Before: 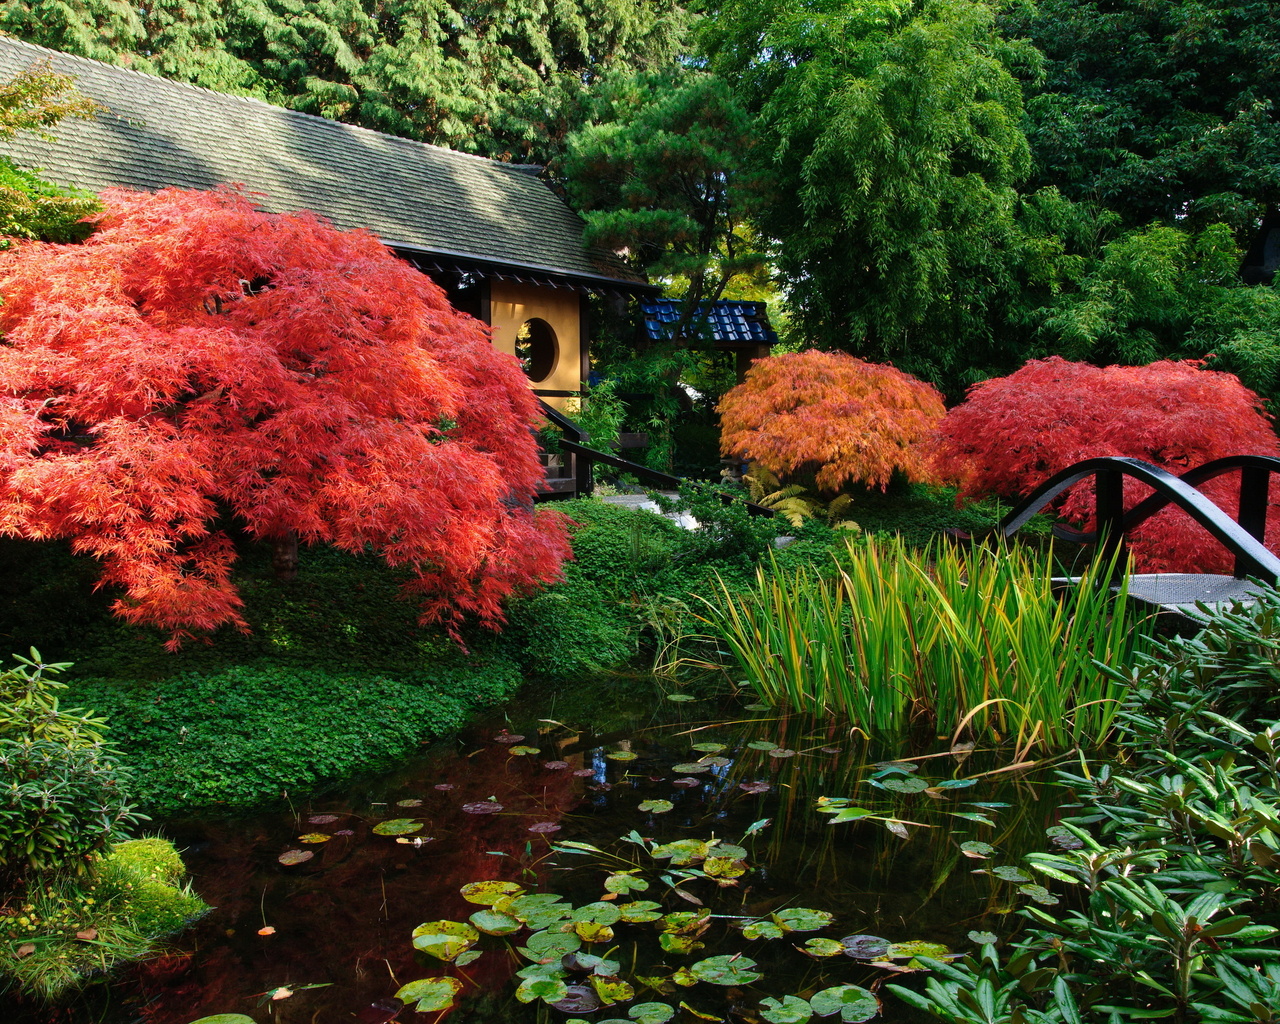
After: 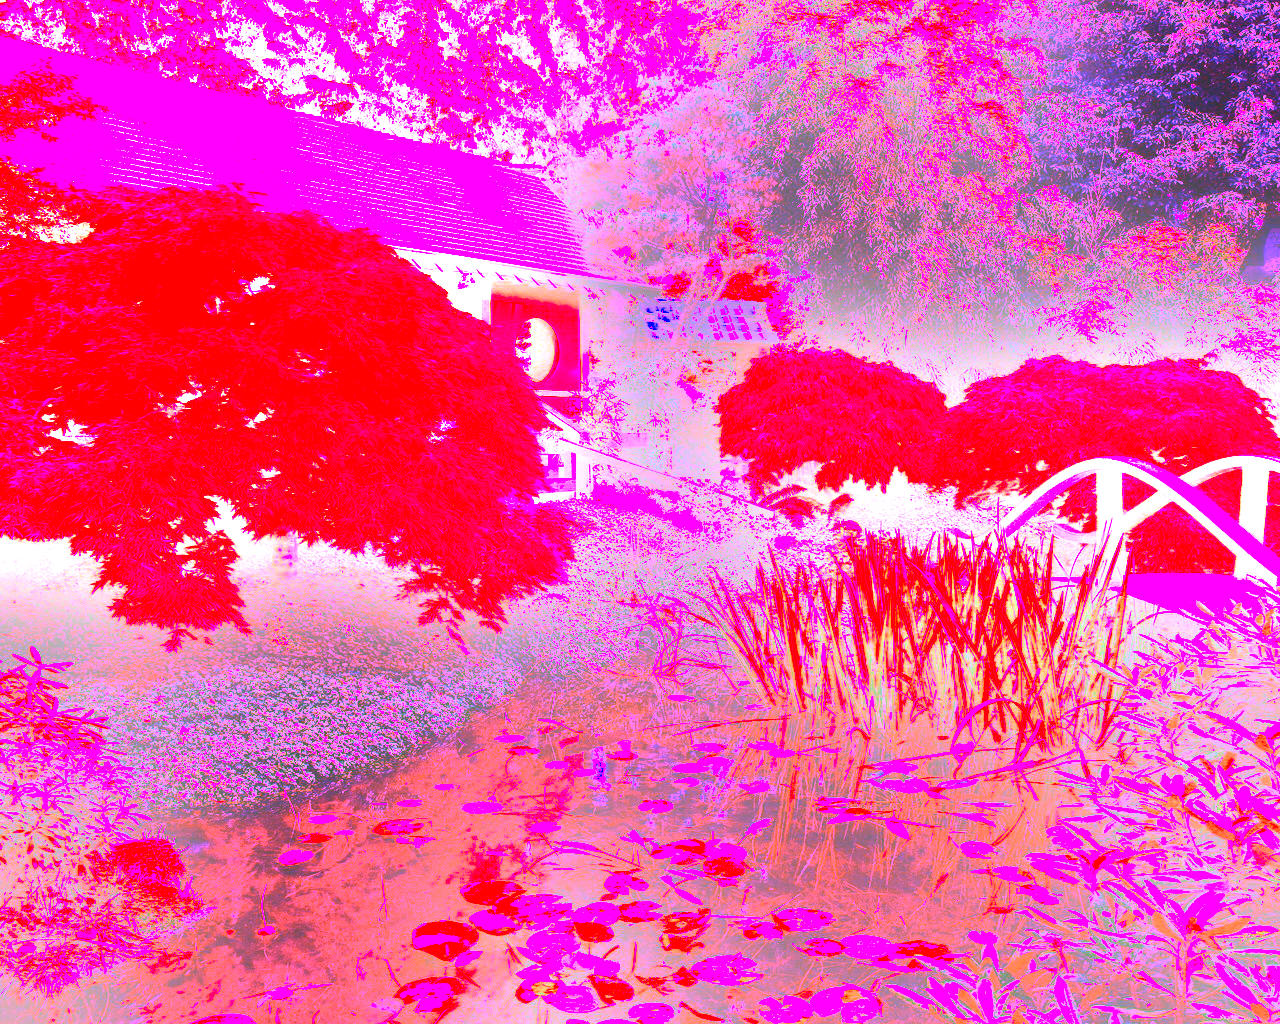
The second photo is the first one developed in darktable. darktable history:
bloom: on, module defaults
white balance: red 8, blue 8
contrast brightness saturation: contrast 0.28
